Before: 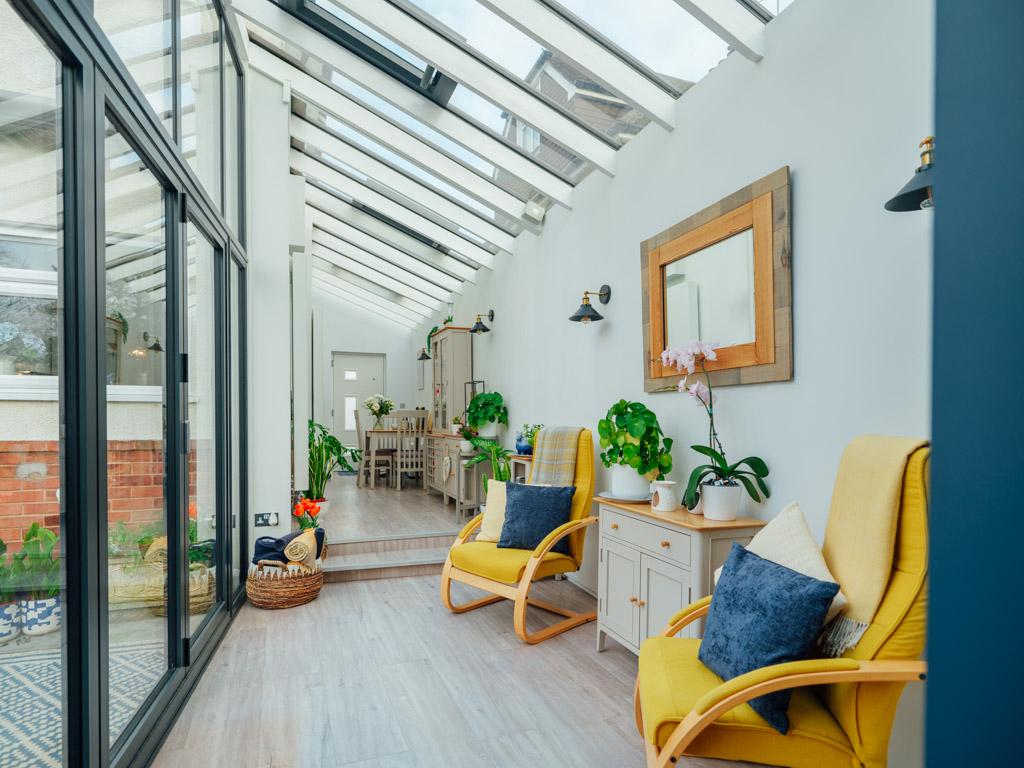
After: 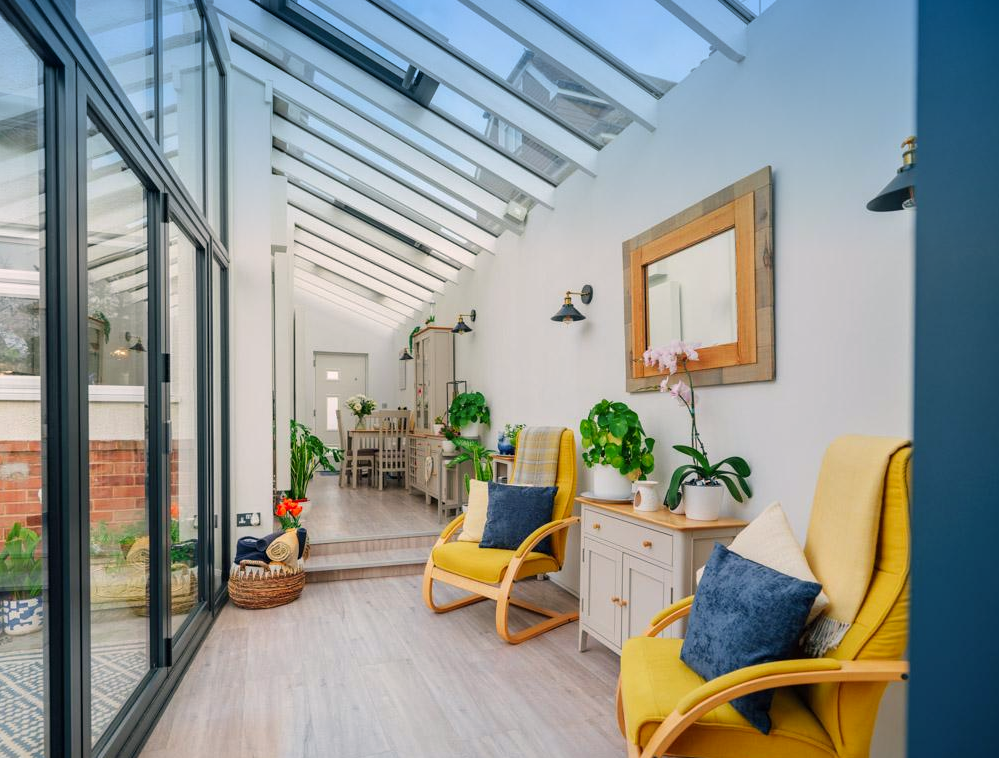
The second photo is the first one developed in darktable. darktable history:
graduated density: density 2.02 EV, hardness 44%, rotation 0.374°, offset 8.21, hue 208.8°, saturation 97%
tone equalizer: on, module defaults
crop and rotate: left 1.774%, right 0.633%, bottom 1.28%
color correction: highlights a* 7.34, highlights b* 4.37
